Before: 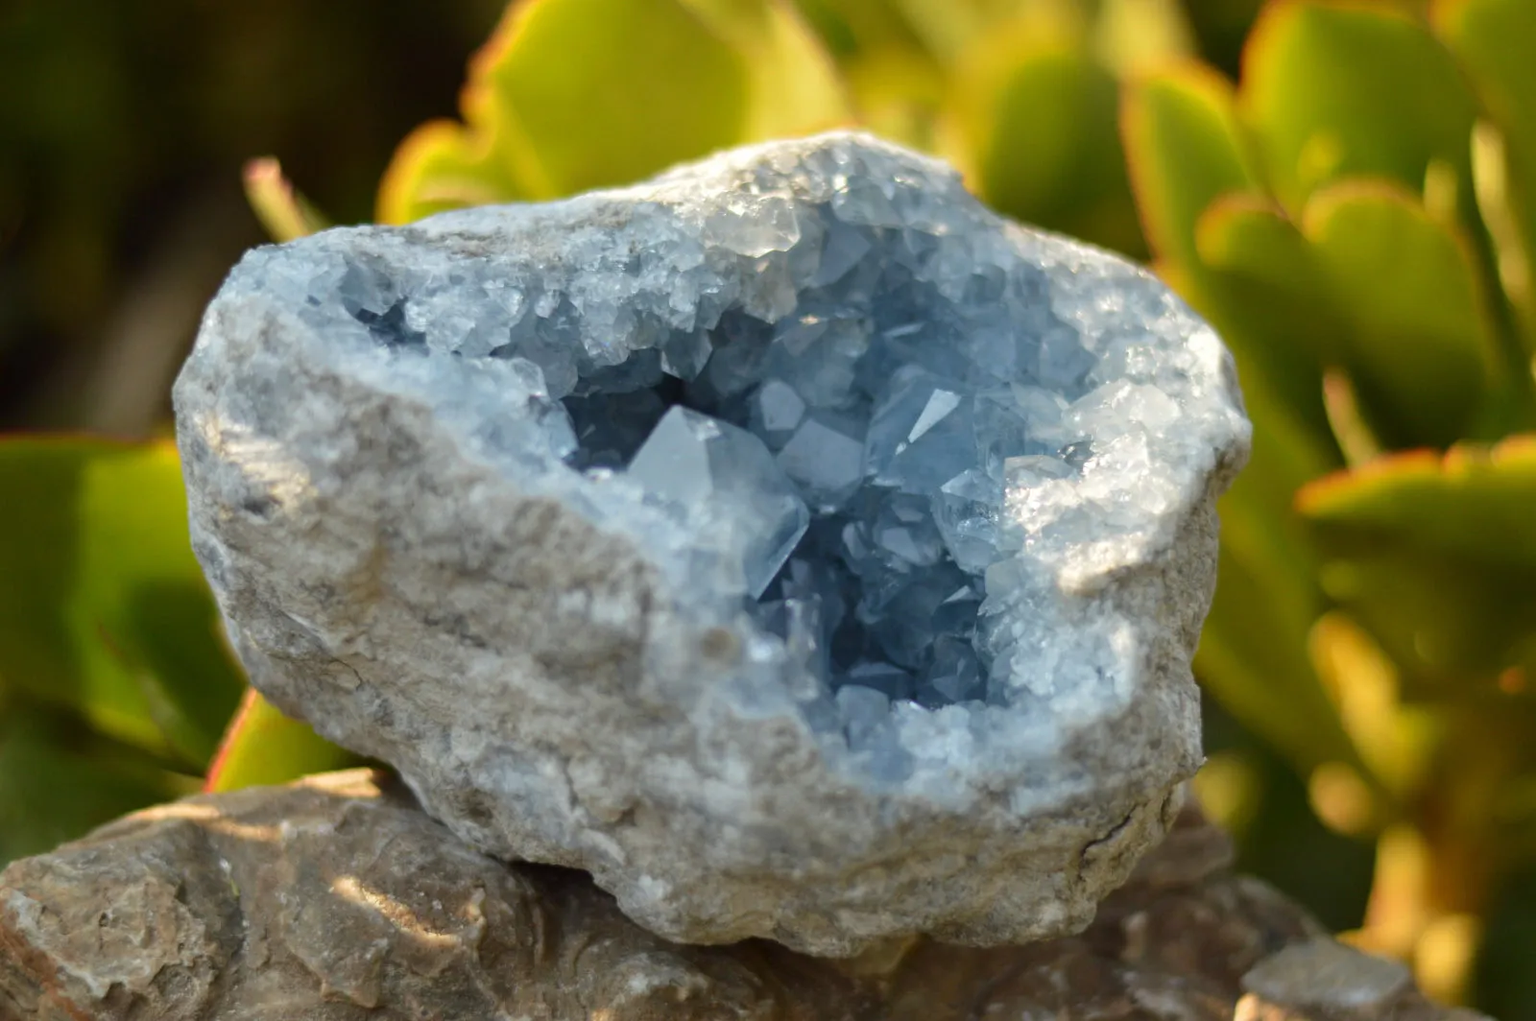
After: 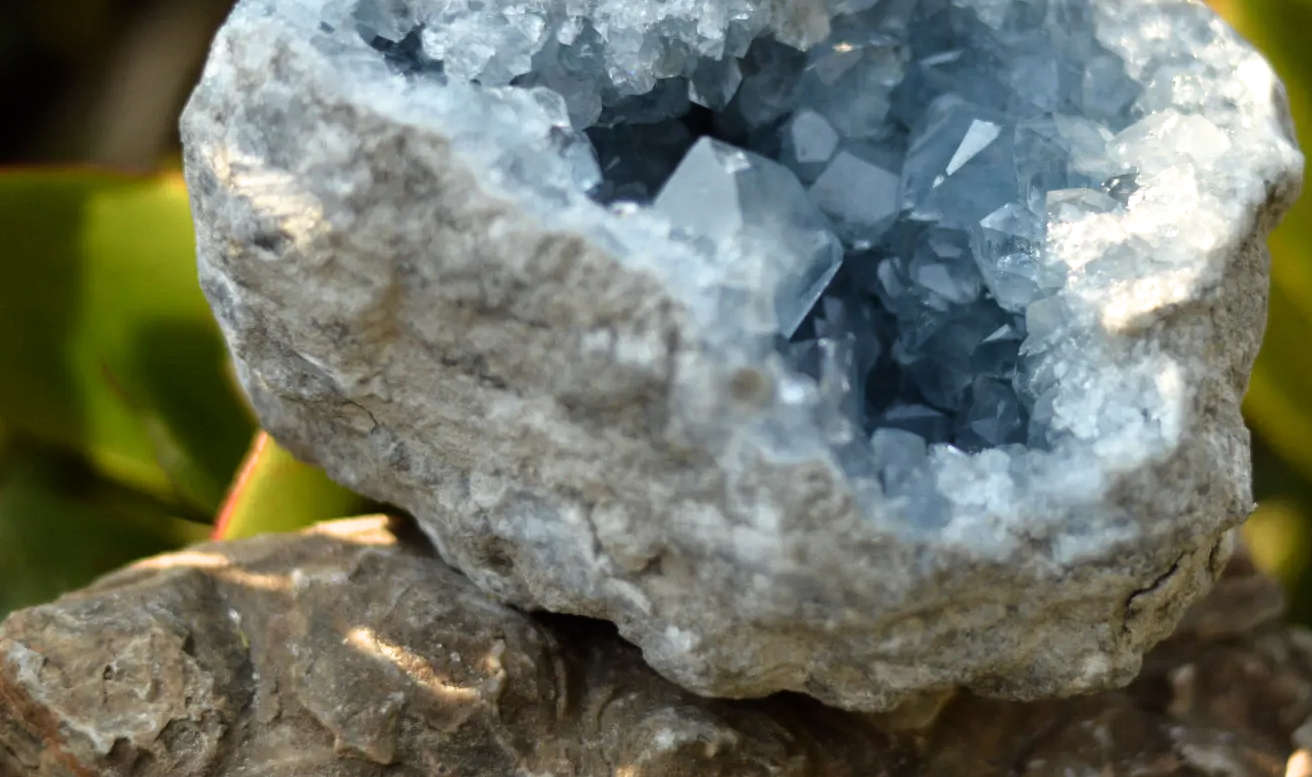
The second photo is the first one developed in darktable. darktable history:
filmic rgb: black relative exposure -9.1 EV, white relative exposure 2.31 EV, threshold 2.97 EV, hardness 7.47, enable highlight reconstruction true
crop: top 26.948%, right 17.956%
